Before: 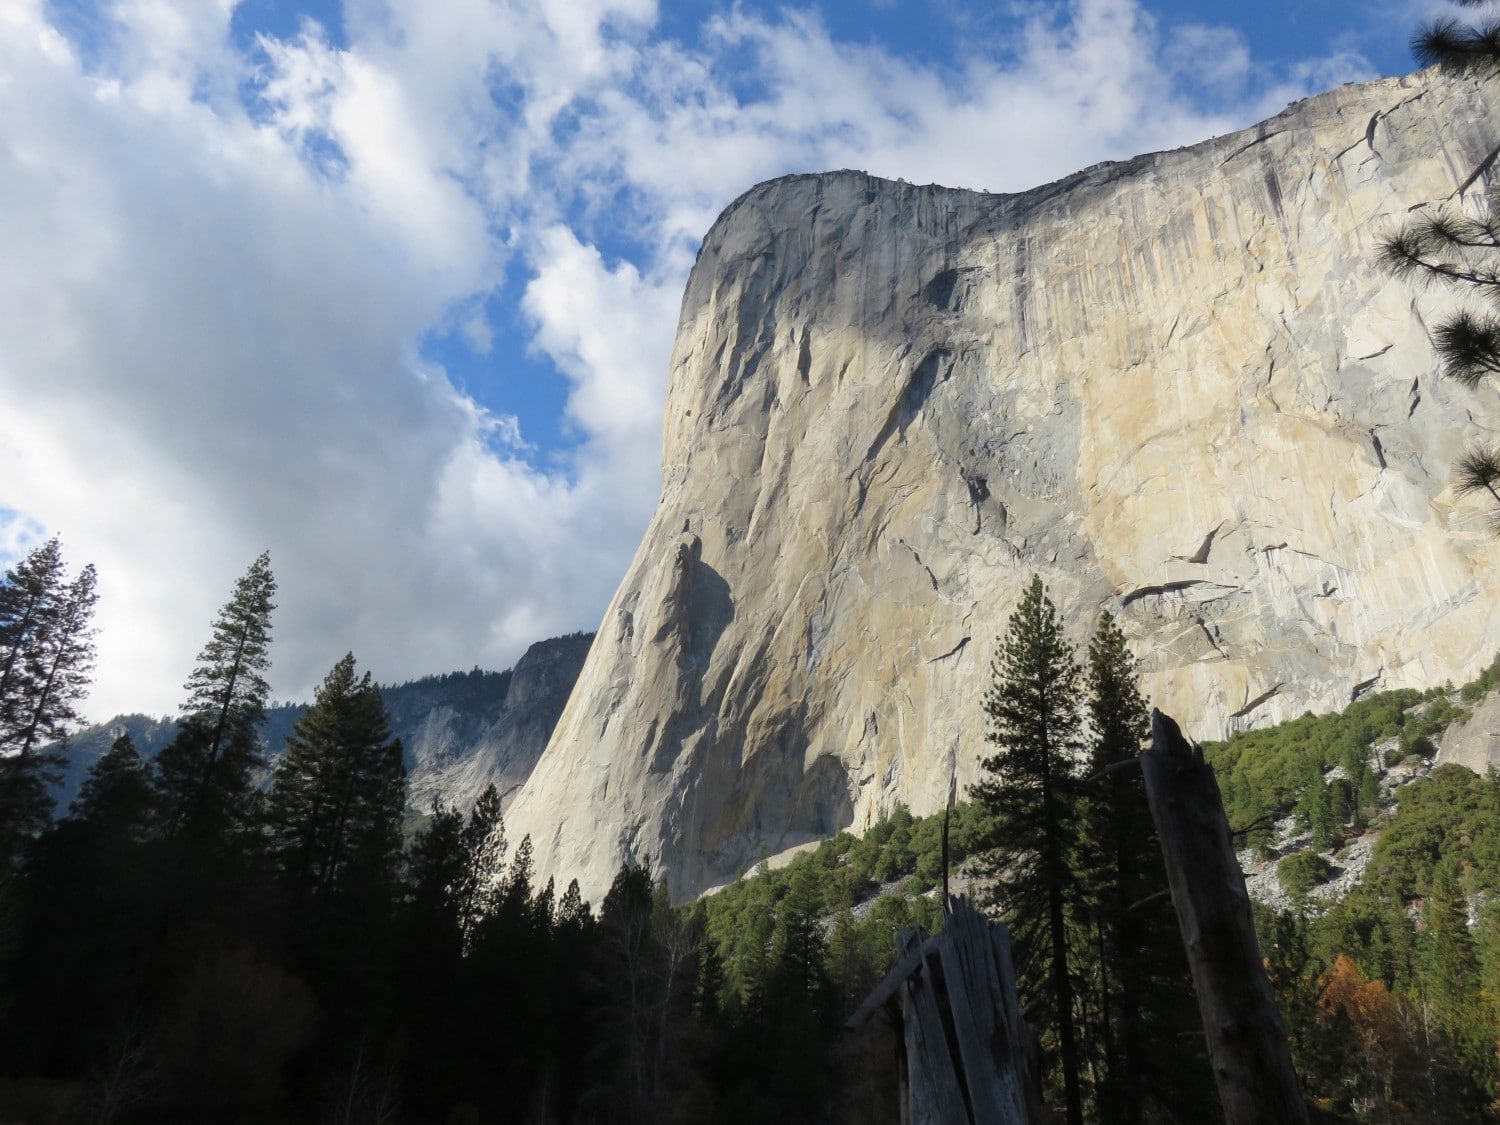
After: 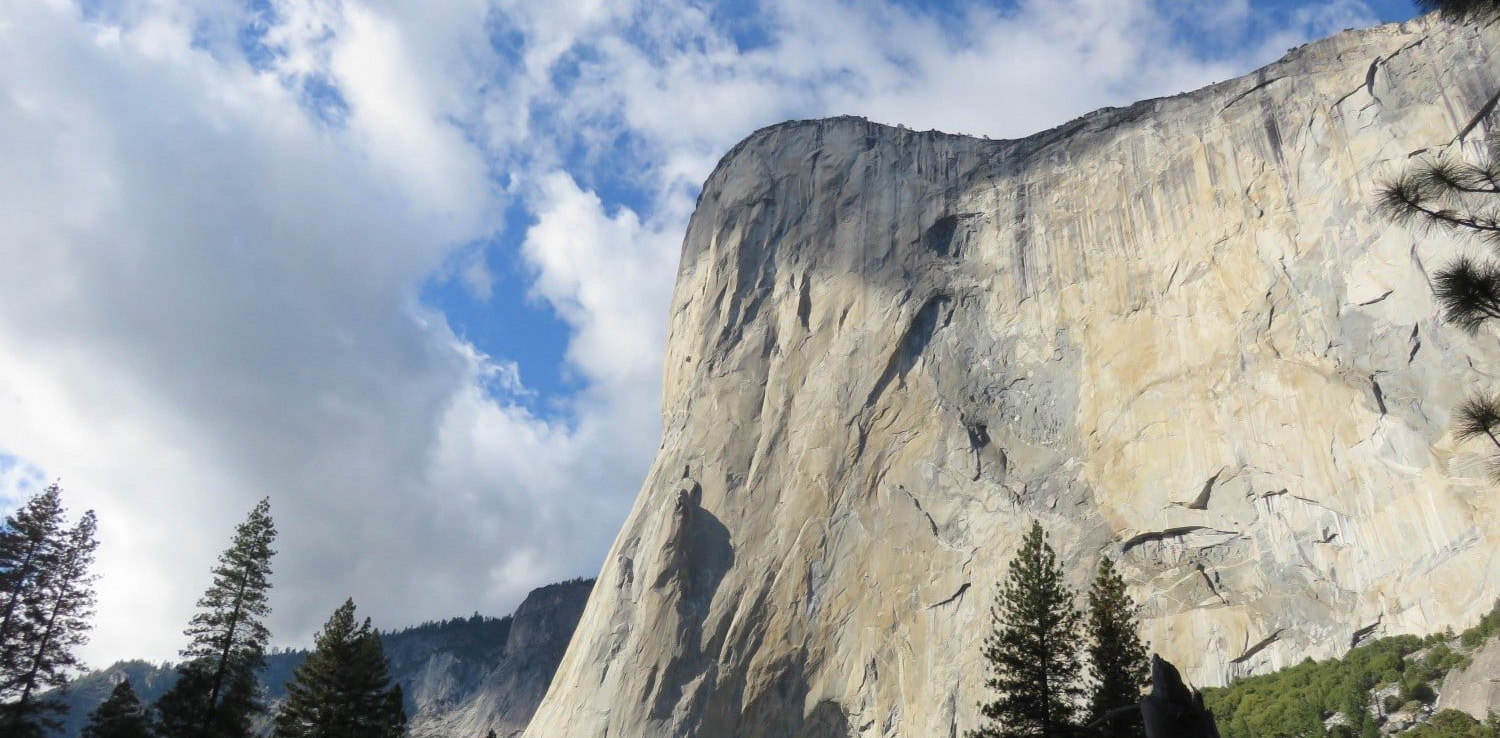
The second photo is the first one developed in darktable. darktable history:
crop and rotate: top 4.848%, bottom 29.503%
